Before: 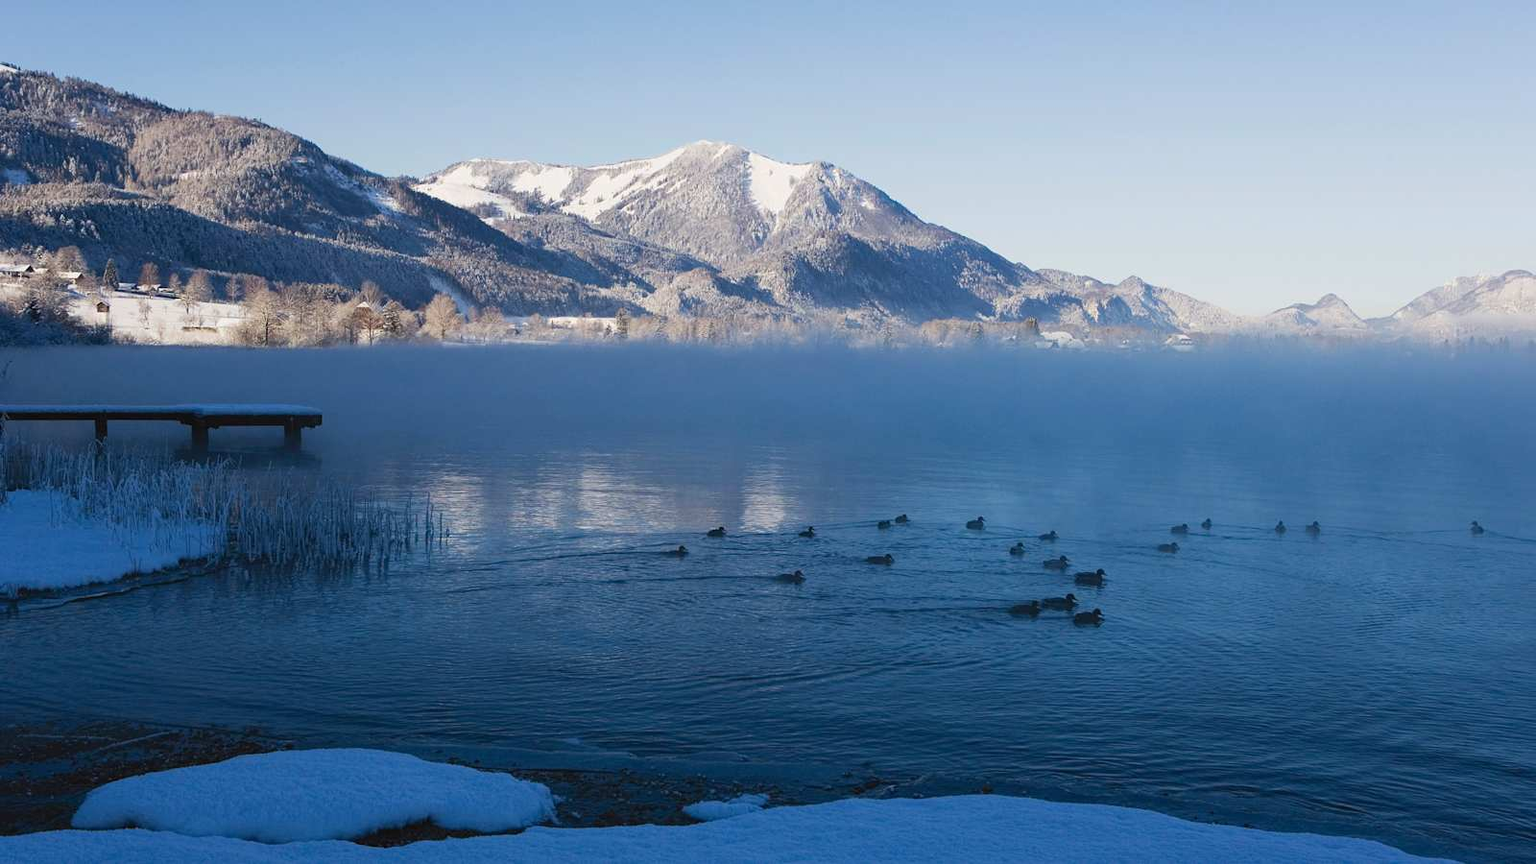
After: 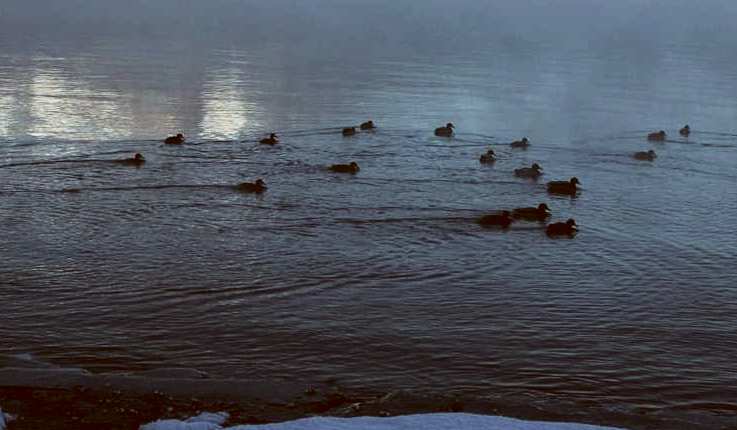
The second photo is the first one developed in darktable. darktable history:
crop: left 35.763%, top 46.113%, right 18.17%, bottom 6.109%
tone curve: curves: ch0 [(0, 0.013) (0.198, 0.175) (0.512, 0.582) (0.625, 0.754) (0.81, 0.934) (1, 1)], color space Lab, independent channels, preserve colors none
filmic rgb: black relative exposure -4.95 EV, white relative exposure 2.84 EV, hardness 3.72
color correction: highlights a* -5.53, highlights b* 9.8, shadows a* 9.47, shadows b* 24.56
